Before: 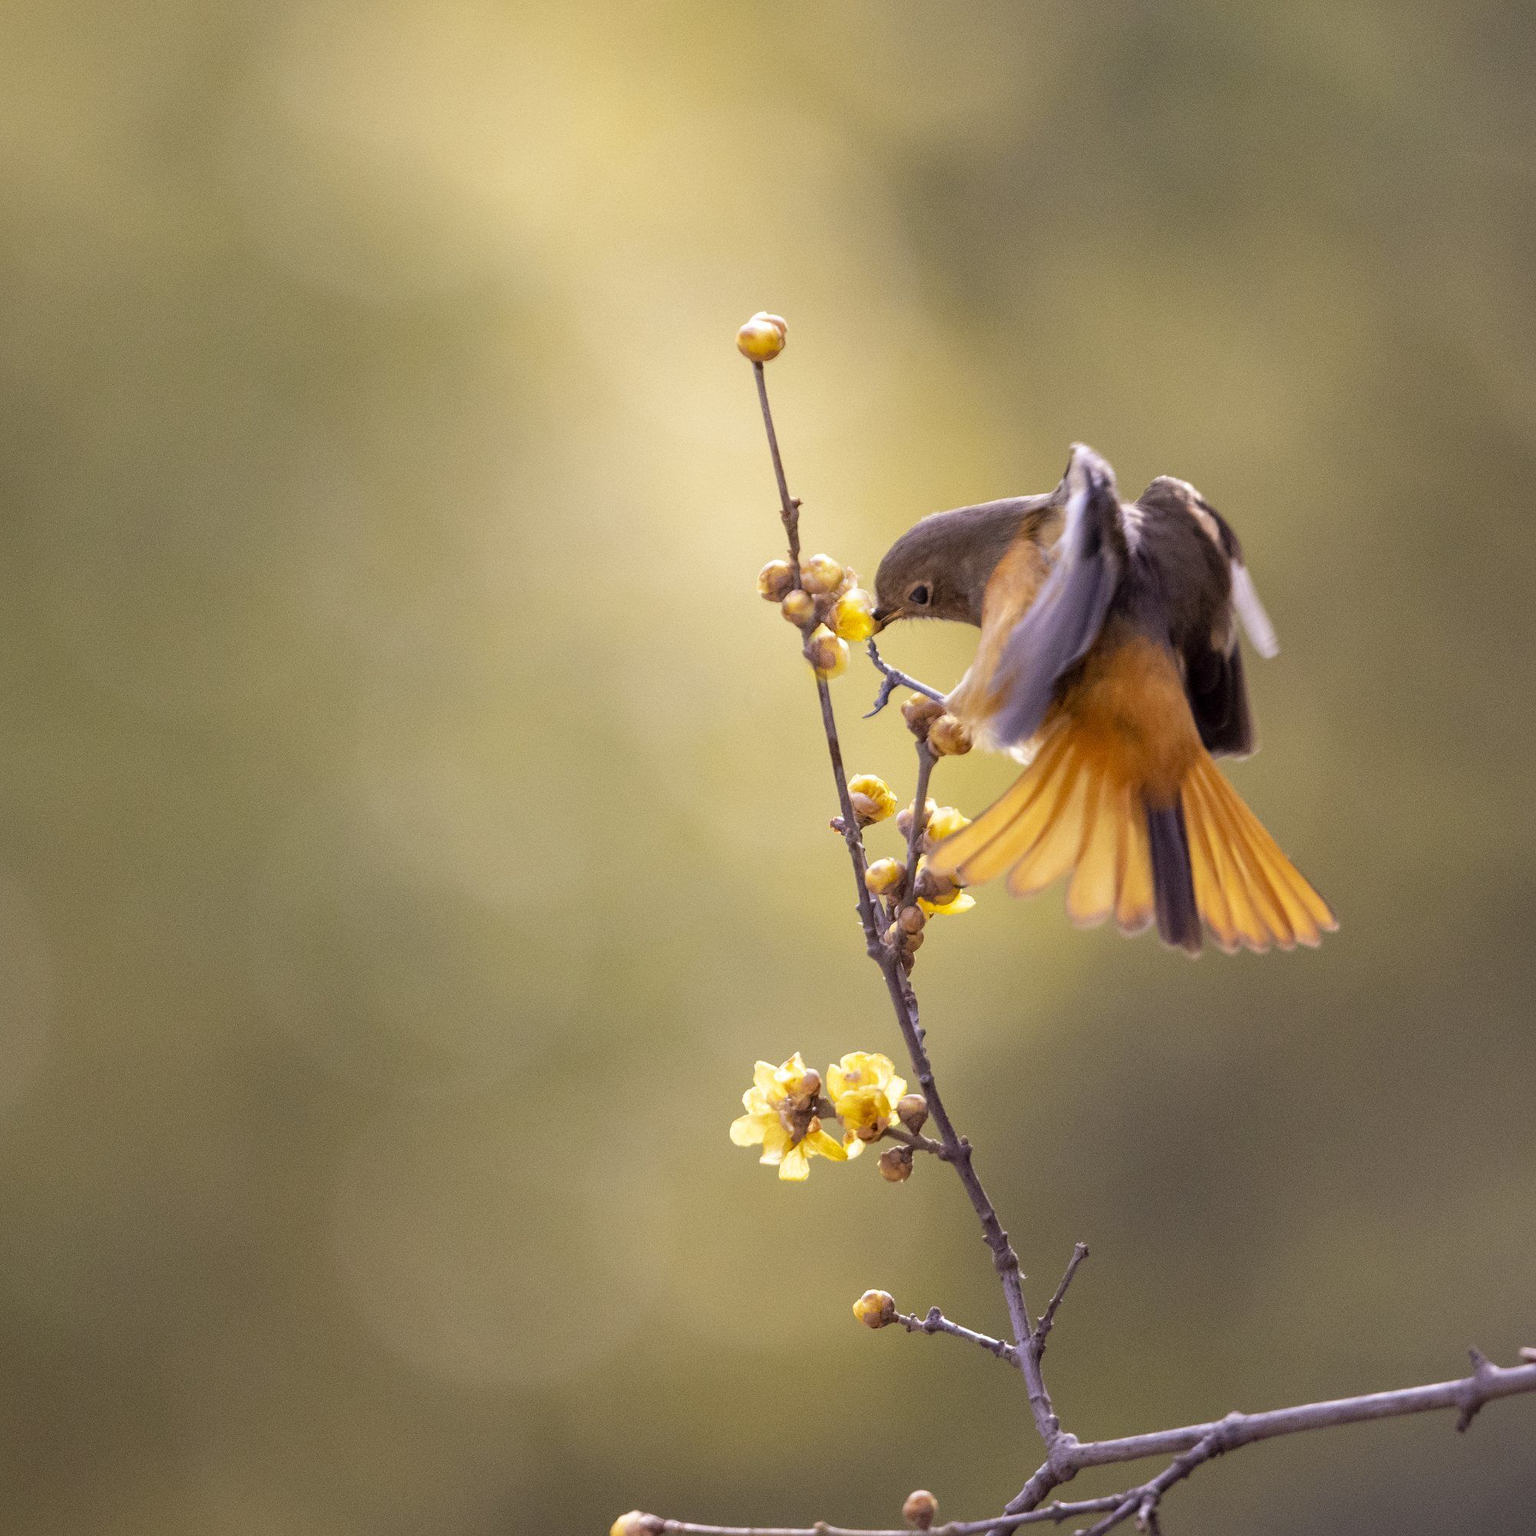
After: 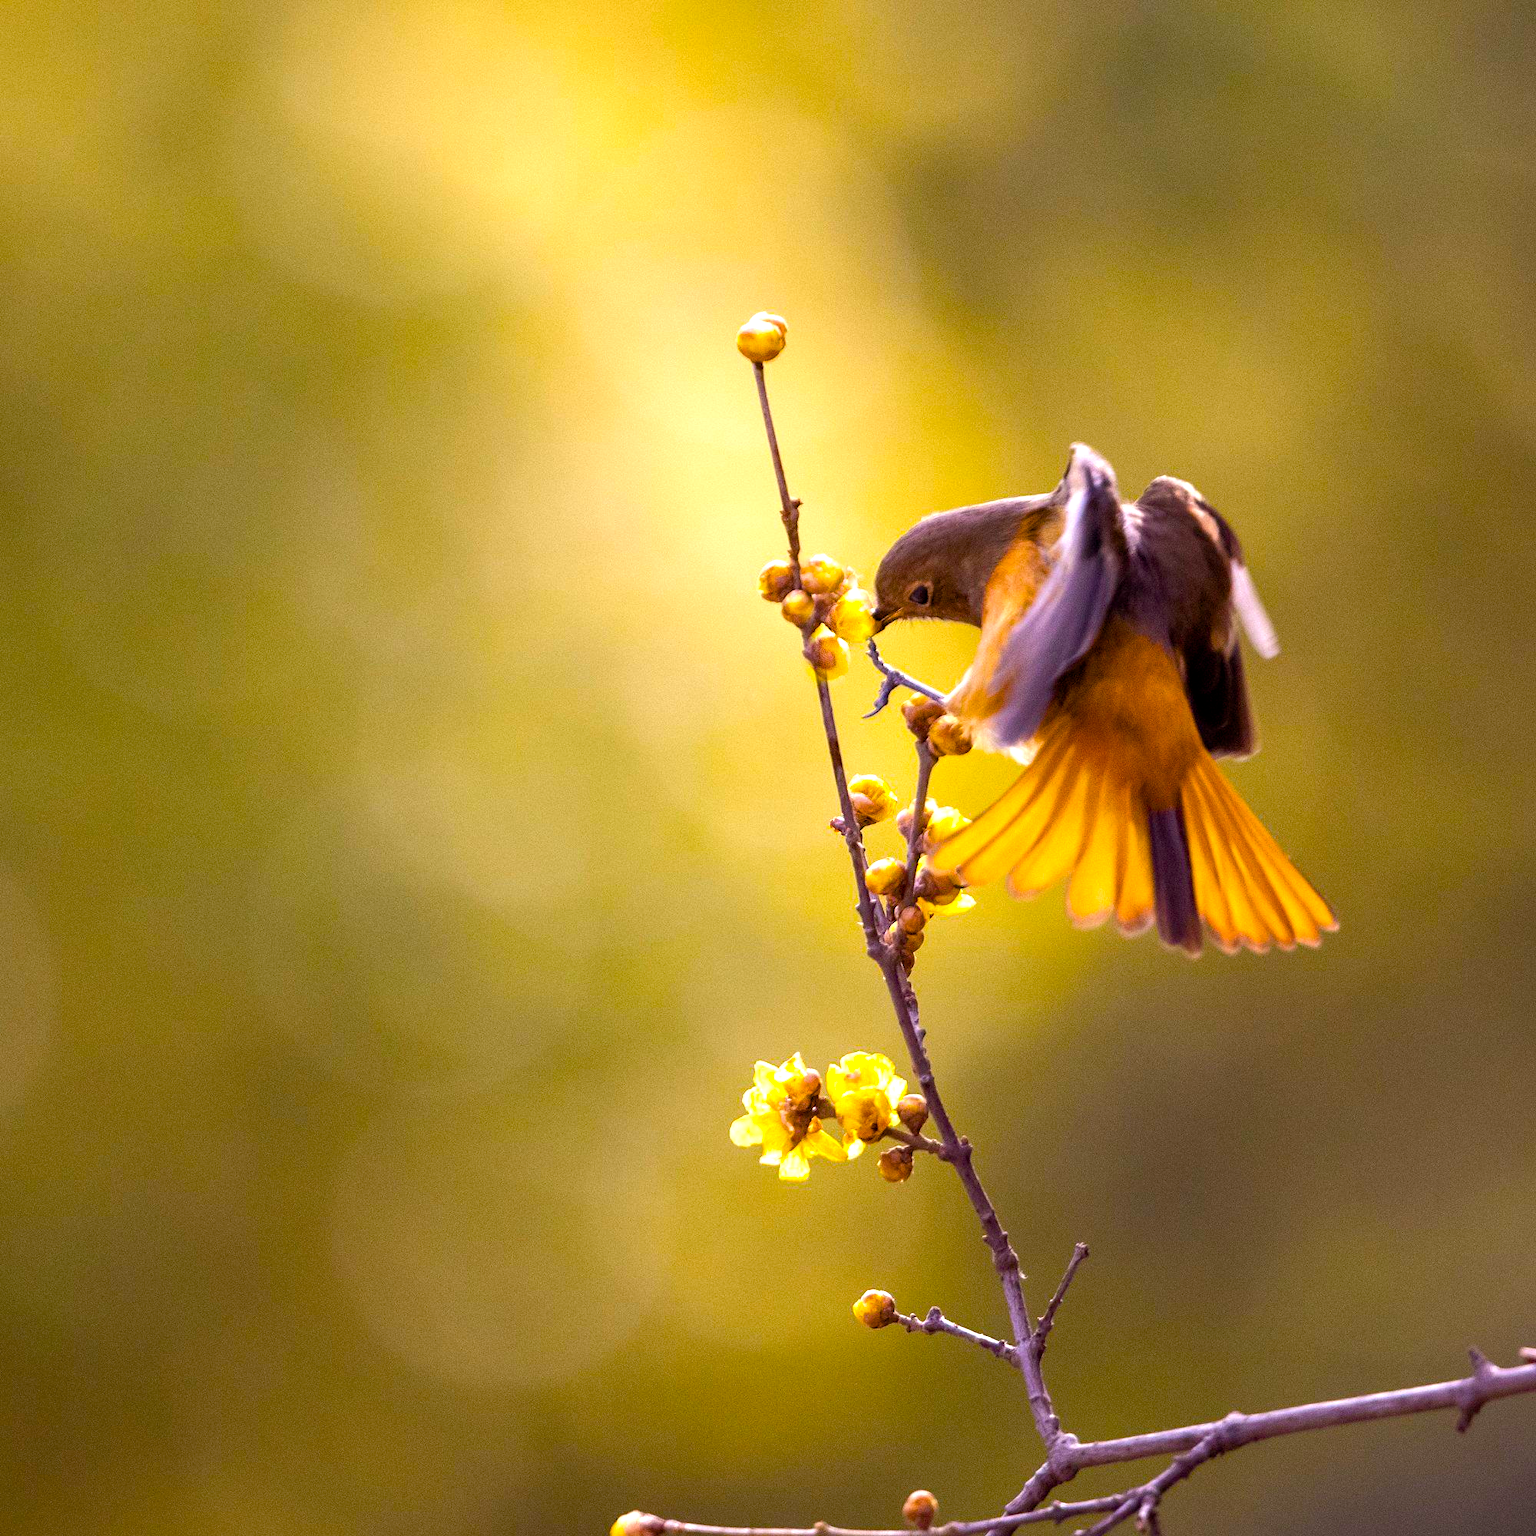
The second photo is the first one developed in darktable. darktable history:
tone equalizer: on, module defaults
color balance rgb: linear chroma grading › global chroma 9%, perceptual saturation grading › global saturation 36%, perceptual saturation grading › shadows 35%, perceptual brilliance grading › global brilliance 15%, perceptual brilliance grading › shadows -35%, global vibrance 15%
